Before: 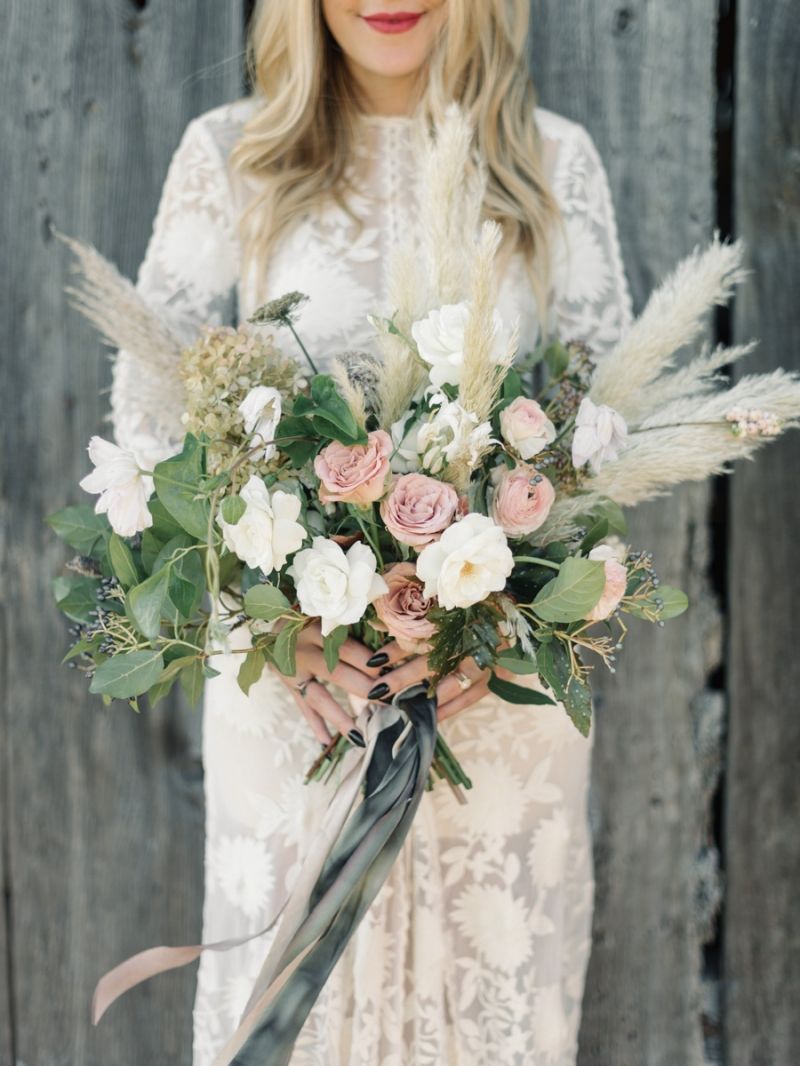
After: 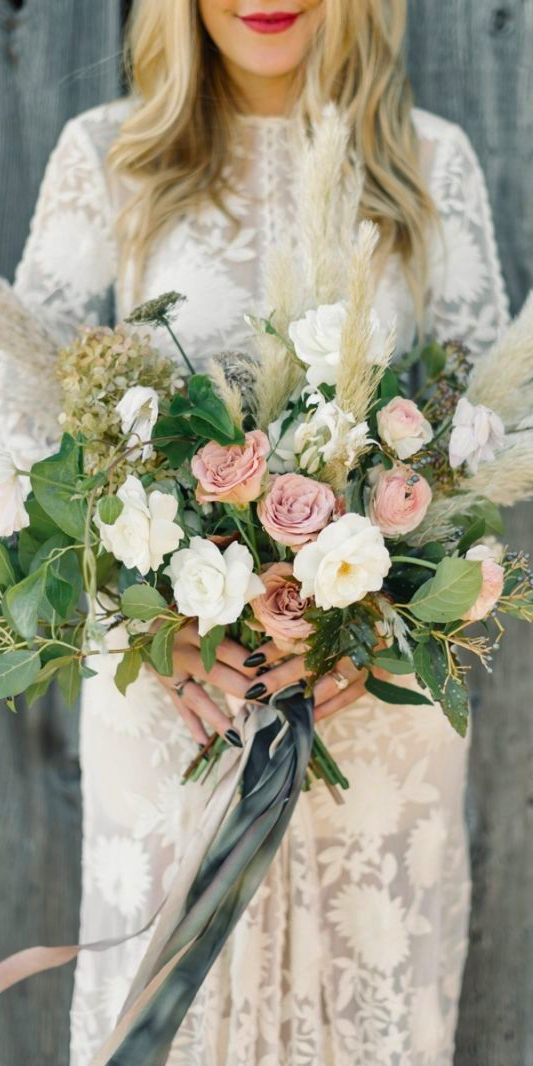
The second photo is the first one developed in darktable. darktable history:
color balance rgb: perceptual saturation grading › global saturation 30%, global vibrance 10%
crop: left 15.419%, right 17.914%
shadows and highlights: low approximation 0.01, soften with gaussian
